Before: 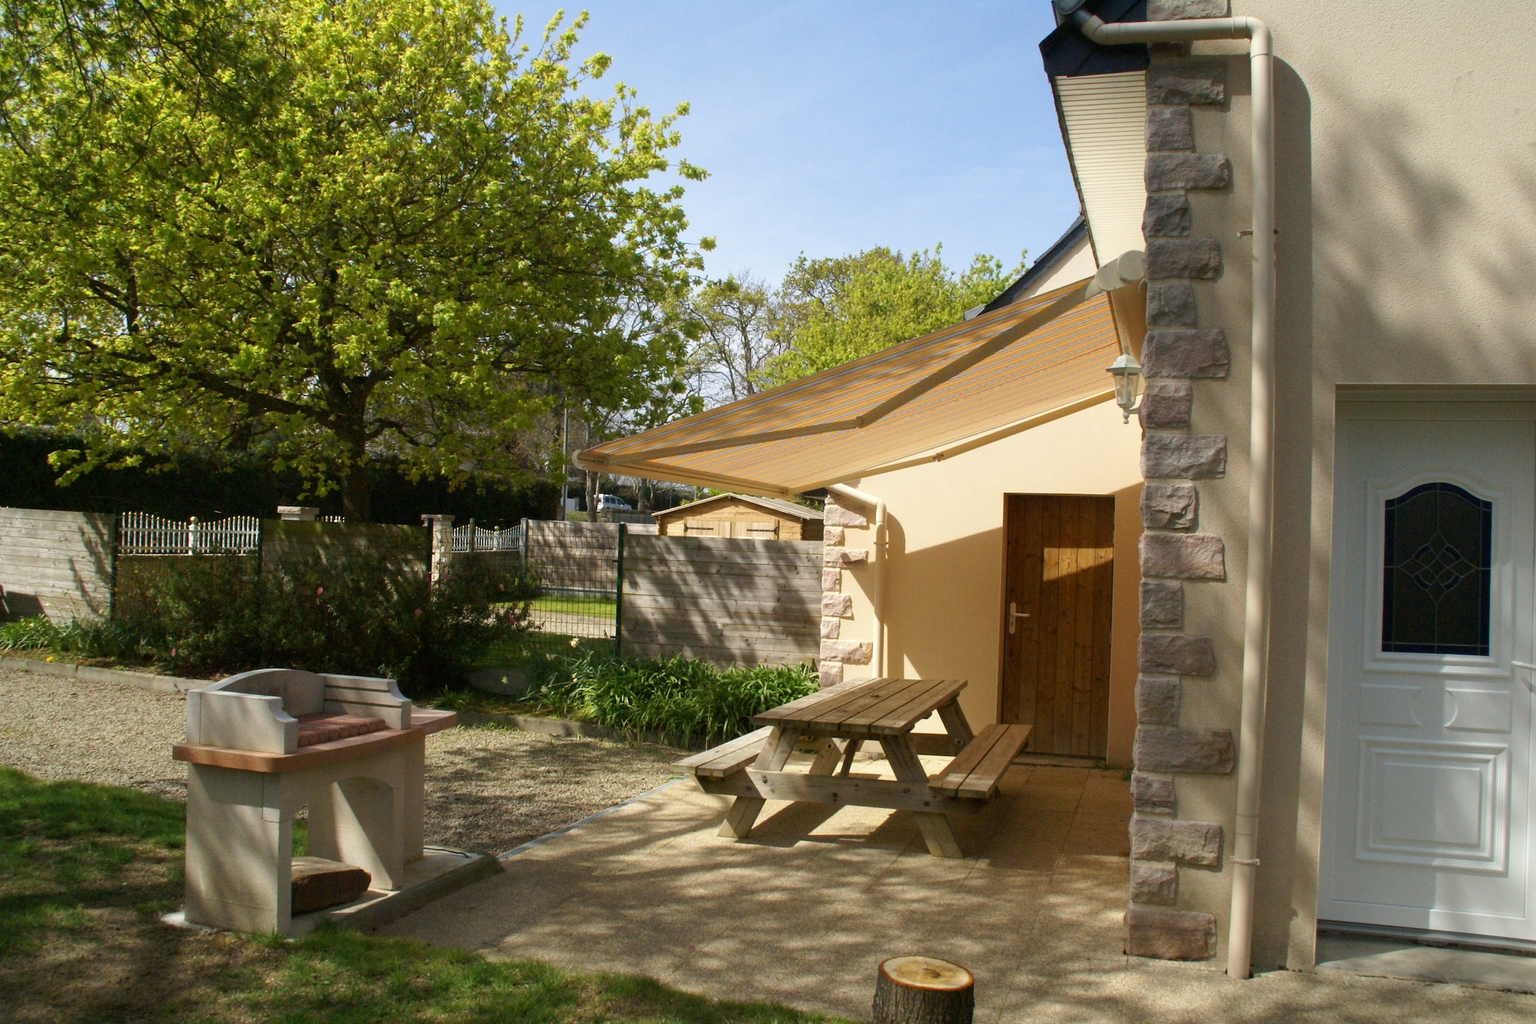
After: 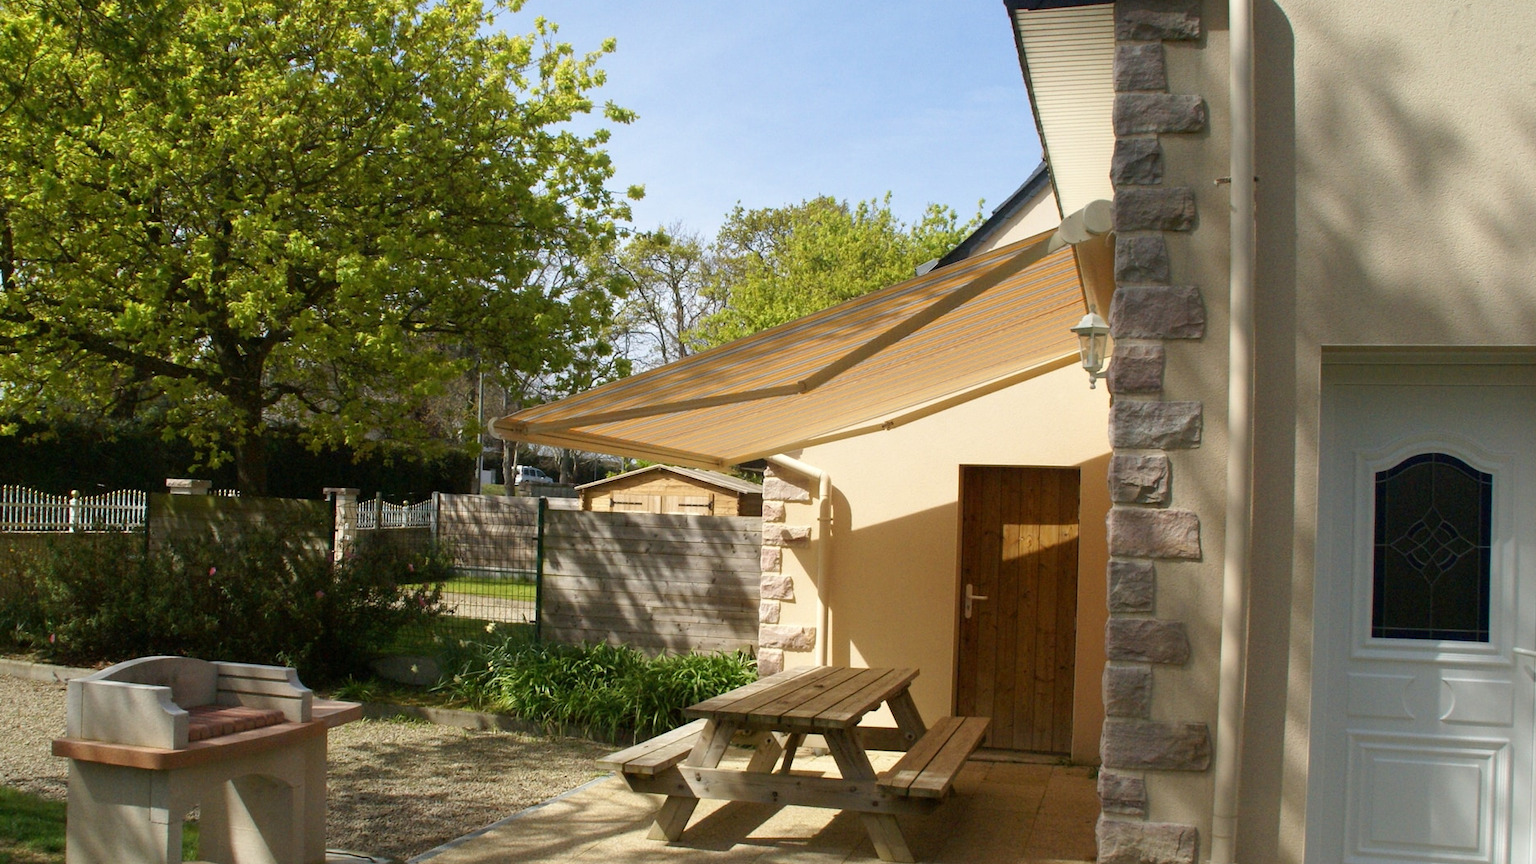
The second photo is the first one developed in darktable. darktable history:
crop: left 8.155%, top 6.611%, bottom 15.385%
tone equalizer: on, module defaults
